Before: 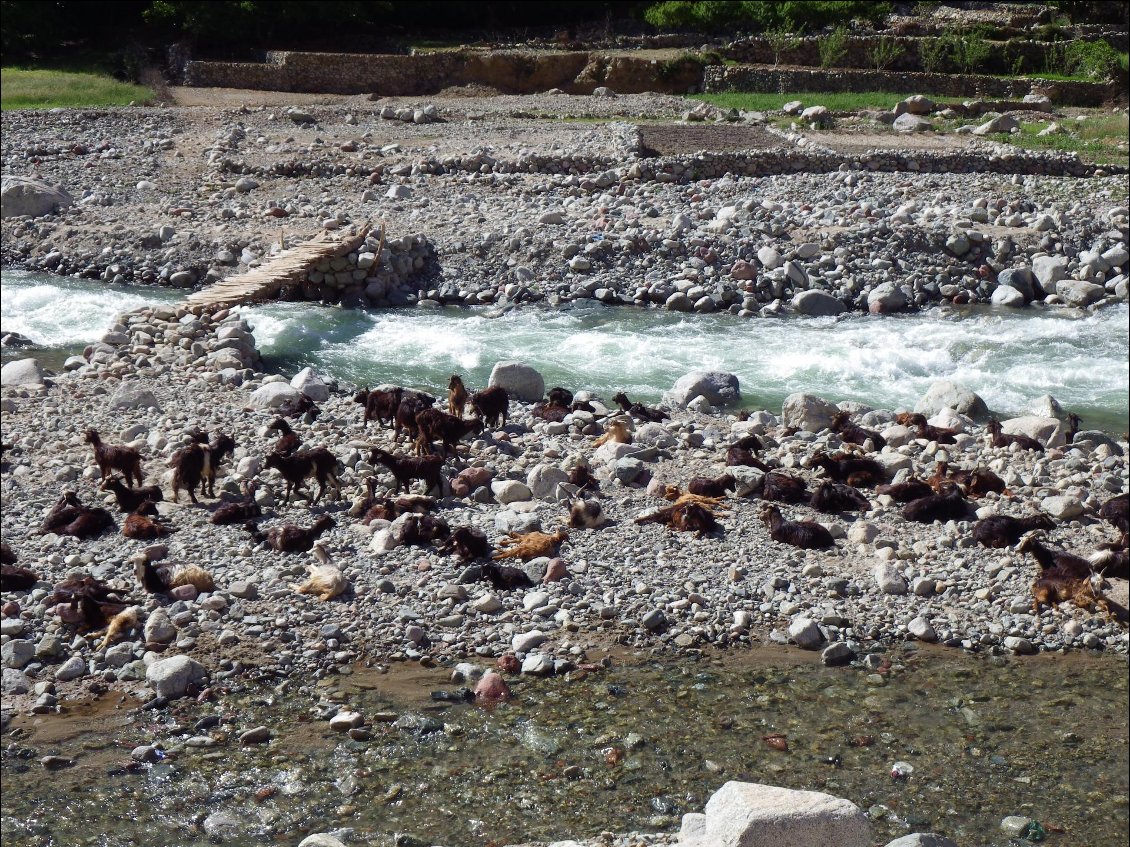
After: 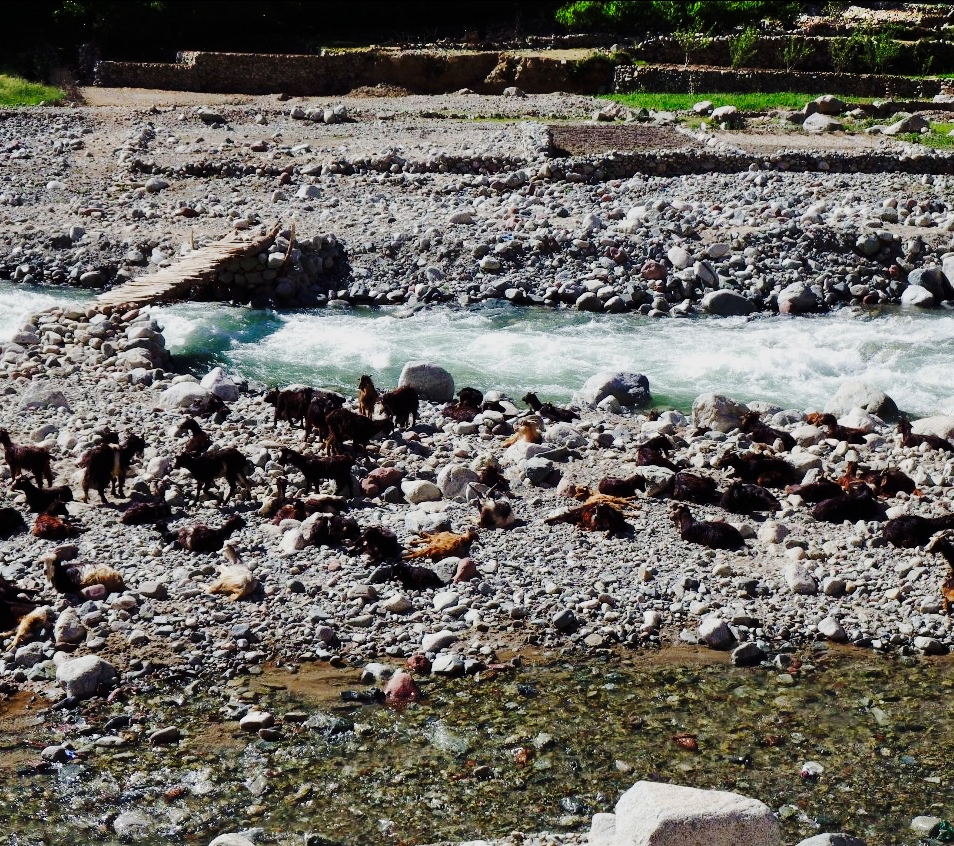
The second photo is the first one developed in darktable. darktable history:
tone curve: curves: ch0 [(0, 0) (0.033, 0.016) (0.171, 0.127) (0.33, 0.331) (0.432, 0.475) (0.601, 0.665) (0.843, 0.876) (1, 1)]; ch1 [(0, 0) (0.339, 0.349) (0.445, 0.42) (0.476, 0.47) (0.501, 0.499) (0.516, 0.525) (0.548, 0.563) (0.584, 0.633) (0.728, 0.746) (1, 1)]; ch2 [(0, 0) (0.327, 0.324) (0.417, 0.44) (0.46, 0.453) (0.502, 0.498) (0.517, 0.524) (0.53, 0.554) (0.579, 0.599) (0.745, 0.704) (1, 1)], preserve colors none
base curve: curves: ch0 [(0, 0) (0.028, 0.03) (0.121, 0.232) (0.46, 0.748) (0.859, 0.968) (1, 1)], preserve colors none
shadows and highlights: soften with gaussian
exposure: exposure -1 EV, compensate highlight preservation false
crop: left 8.034%, right 7.519%
